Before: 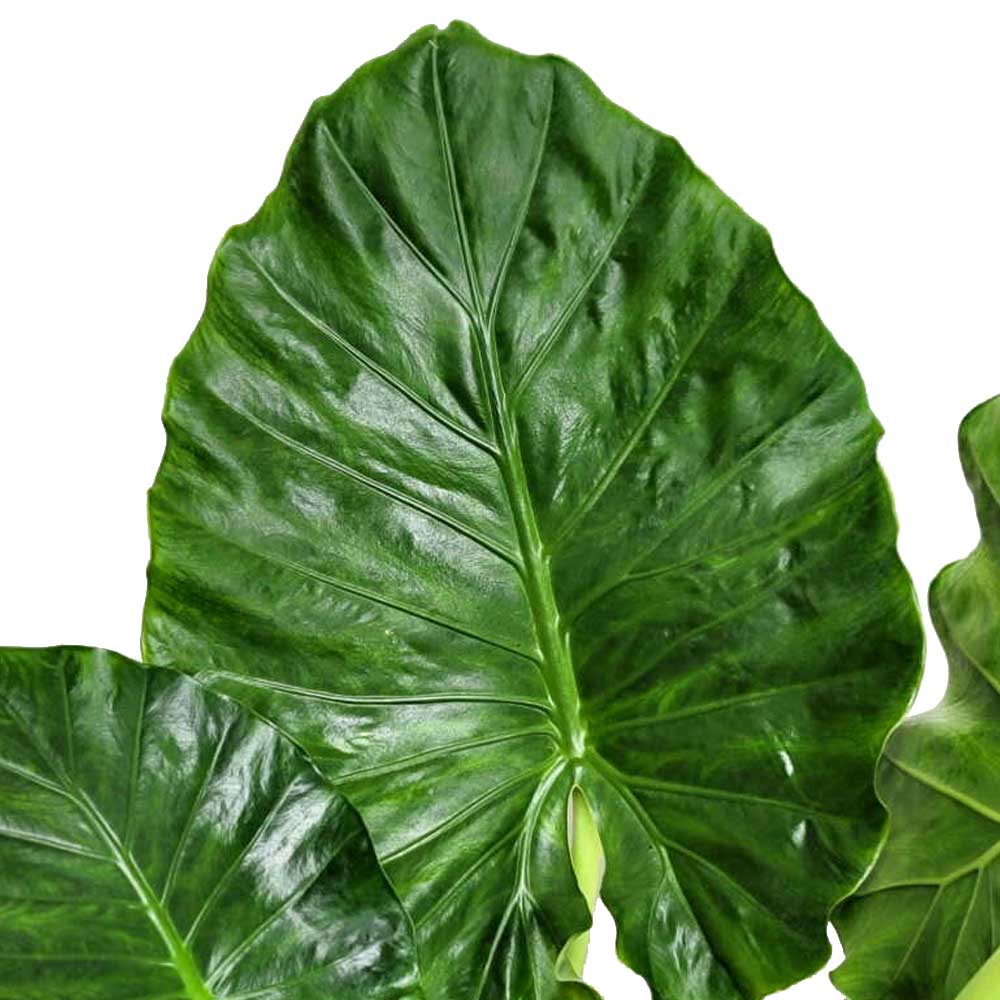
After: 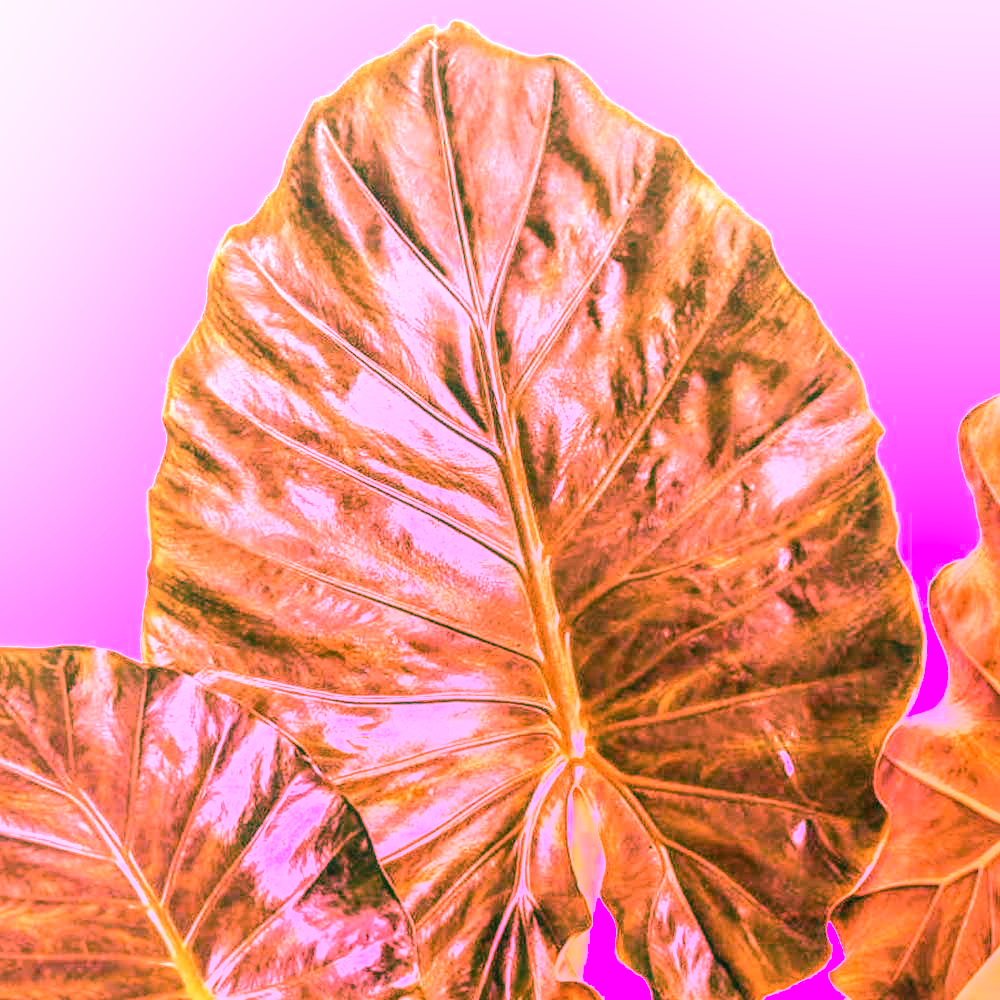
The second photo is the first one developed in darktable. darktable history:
local contrast: on, module defaults
white balance: red 4.26, blue 1.802
